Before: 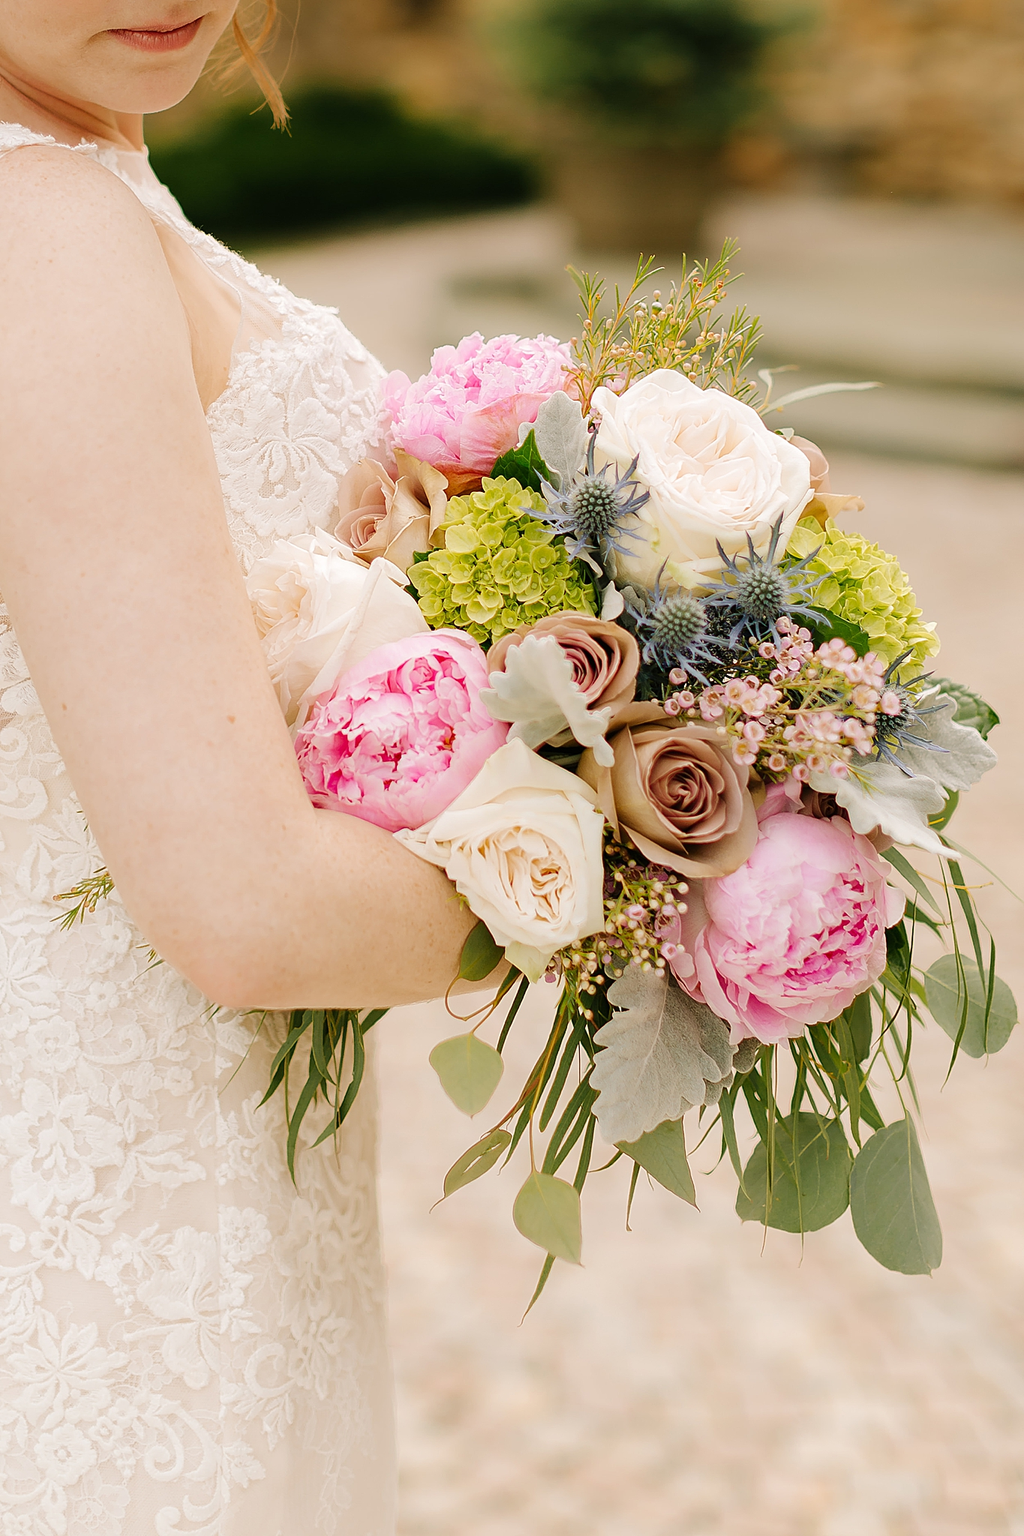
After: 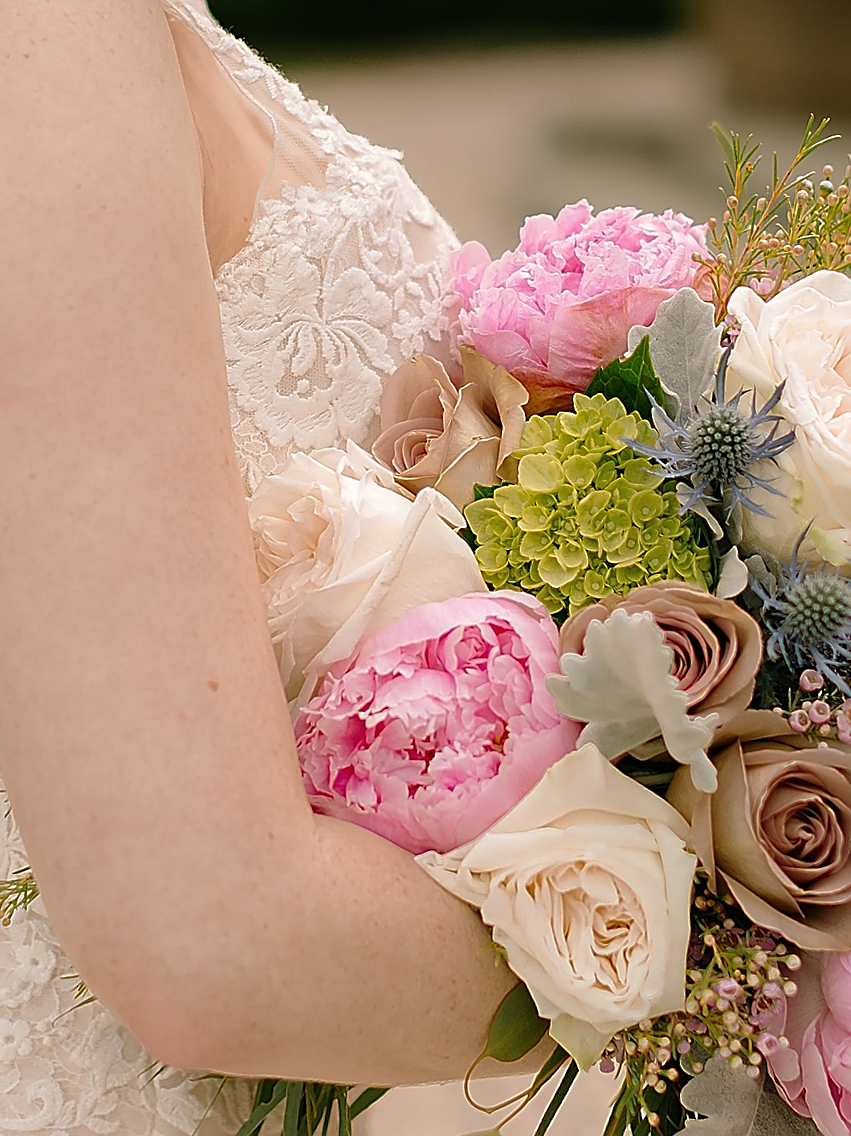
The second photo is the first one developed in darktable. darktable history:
sharpen: on, module defaults
crop and rotate: angle -4.99°, left 2.122%, top 6.945%, right 27.566%, bottom 30.519%
base curve: curves: ch0 [(0, 0) (0.595, 0.418) (1, 1)], preserve colors none
